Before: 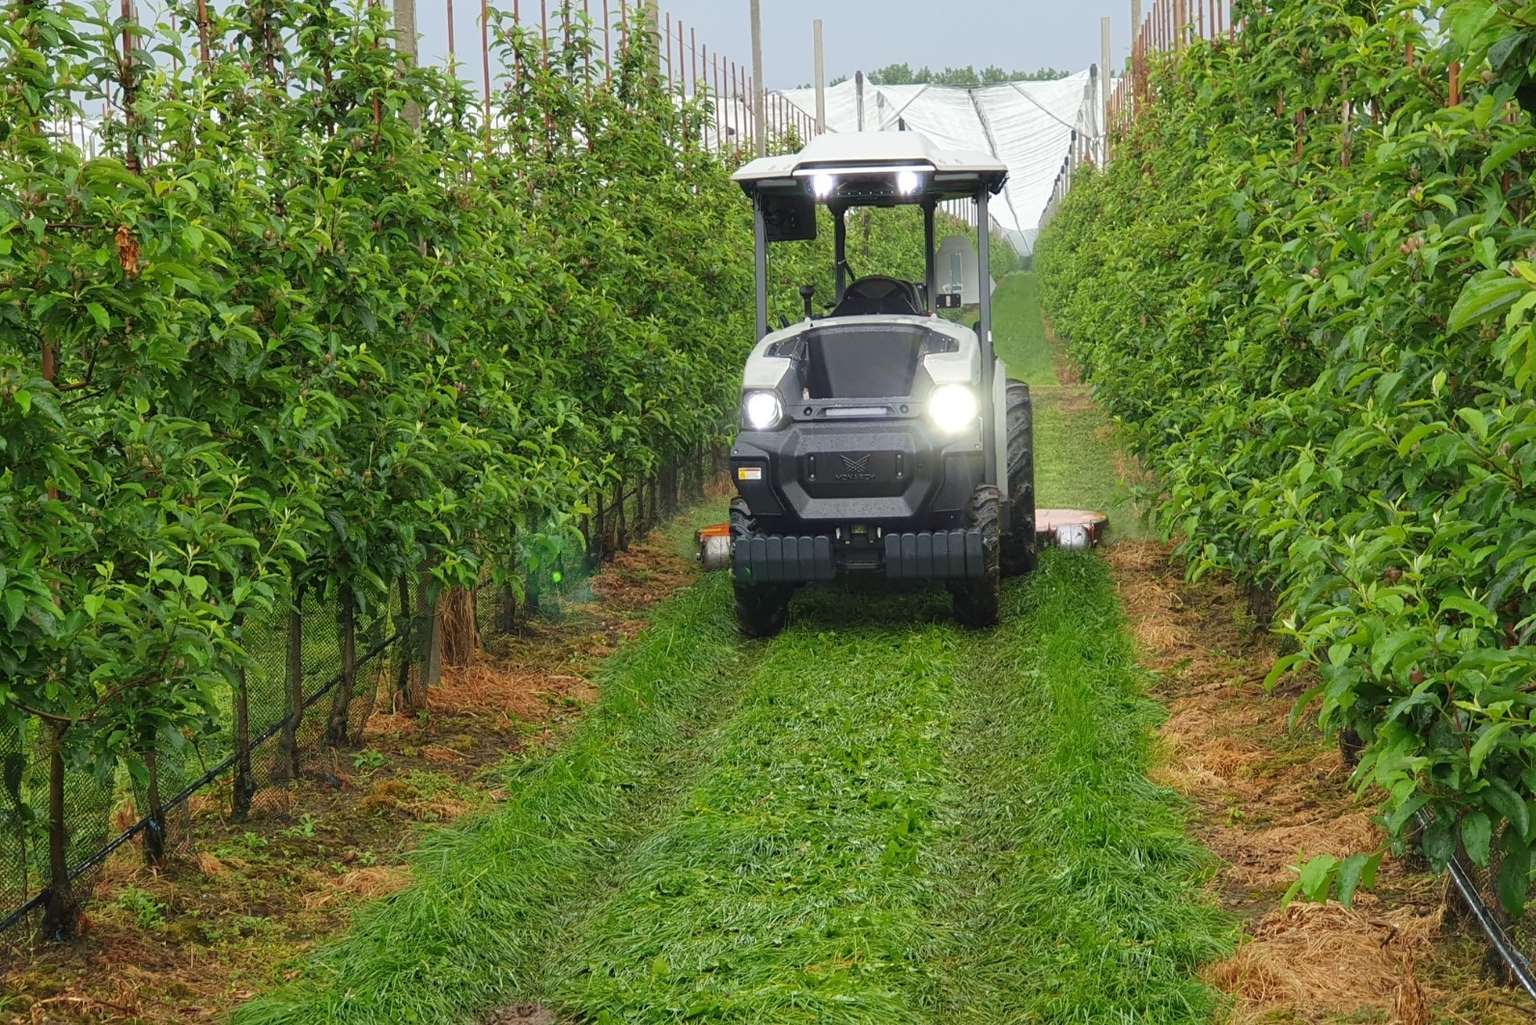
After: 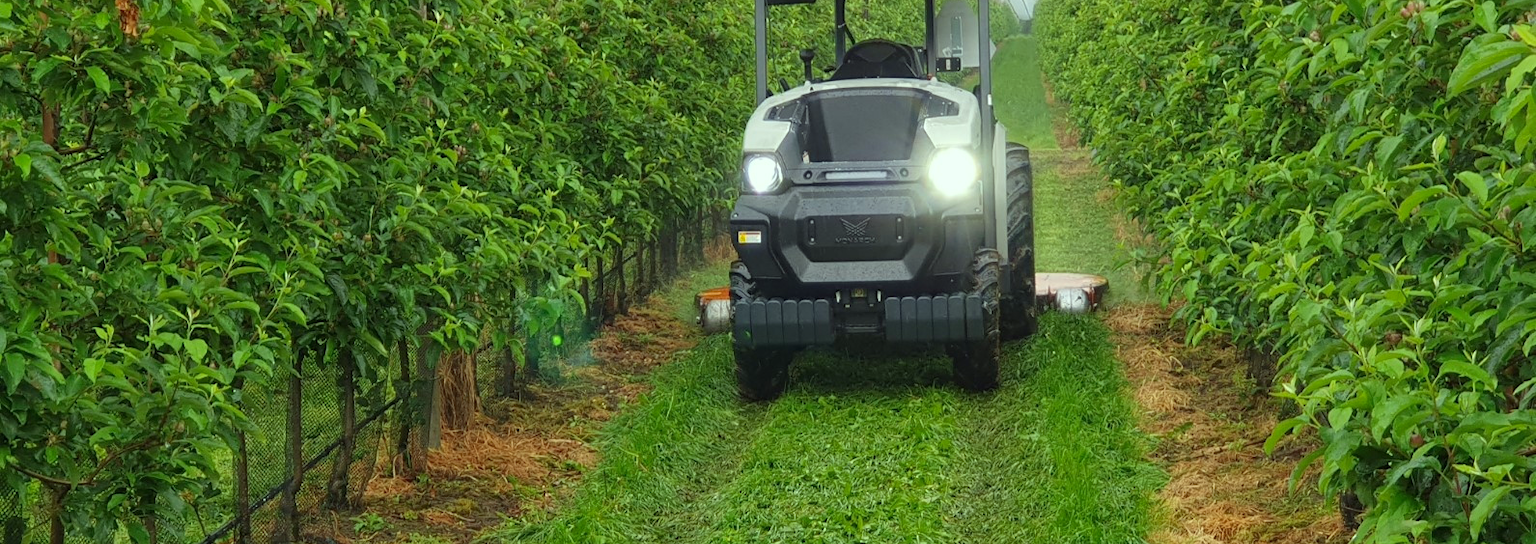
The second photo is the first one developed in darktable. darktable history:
crop and rotate: top 23.105%, bottom 23.782%
color correction: highlights a* -8.53, highlights b* 3.46
